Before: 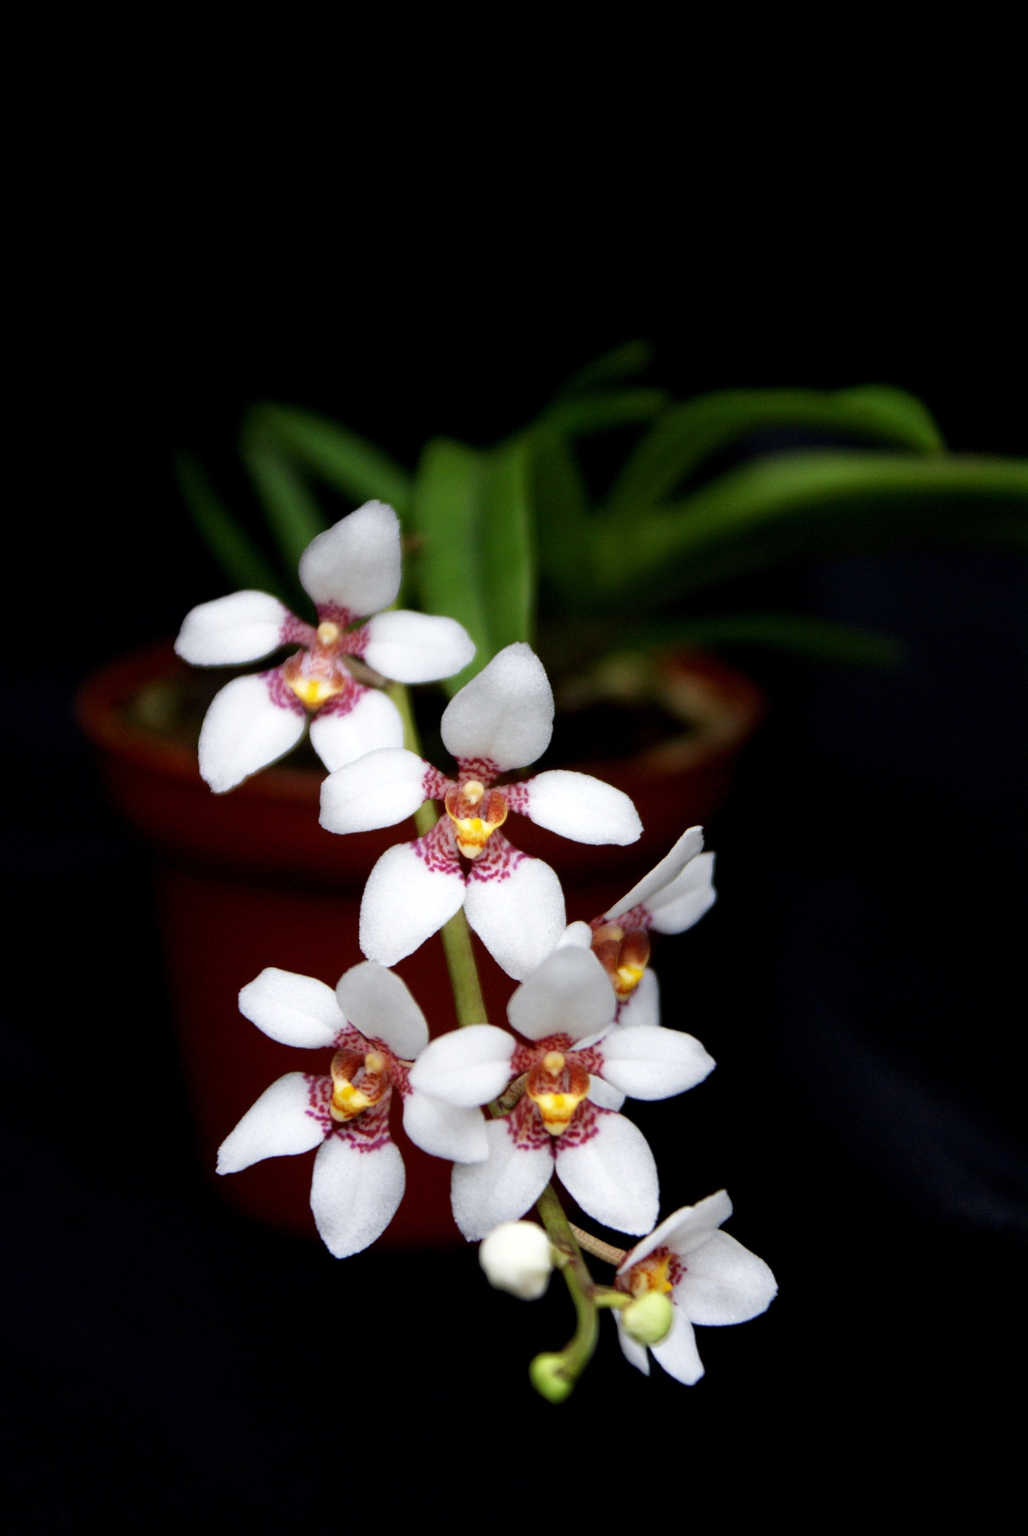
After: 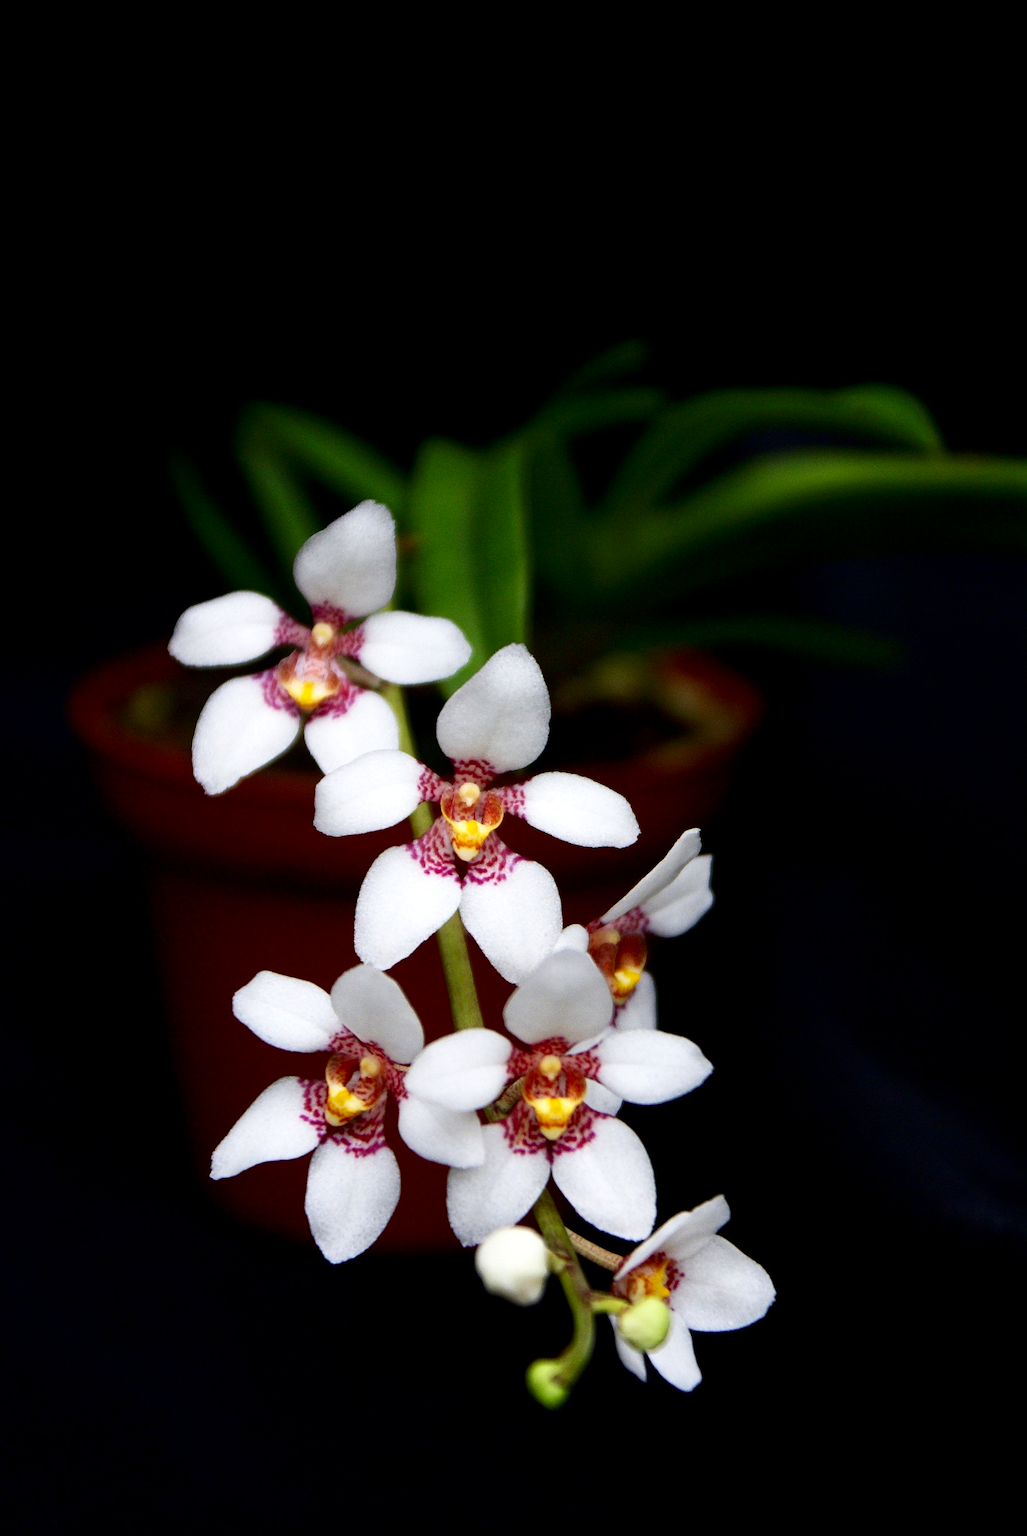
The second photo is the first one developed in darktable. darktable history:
crop and rotate: left 0.778%, top 0.306%, bottom 0.4%
contrast brightness saturation: contrast 0.126, brightness -0.056, saturation 0.152
sharpen: on, module defaults
